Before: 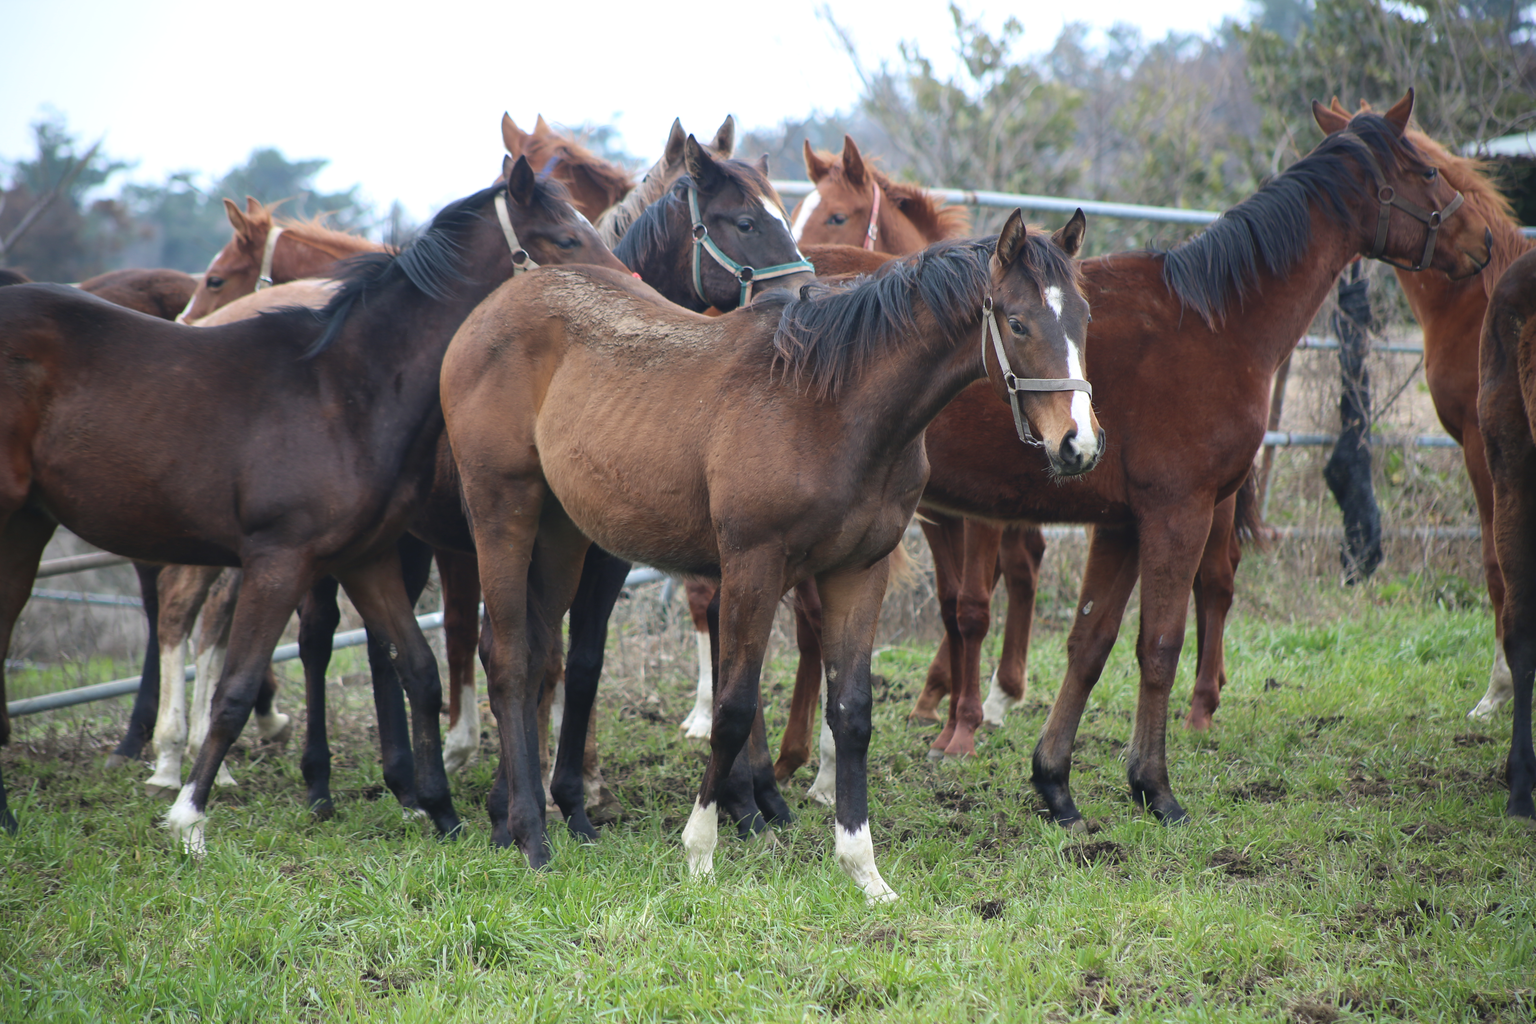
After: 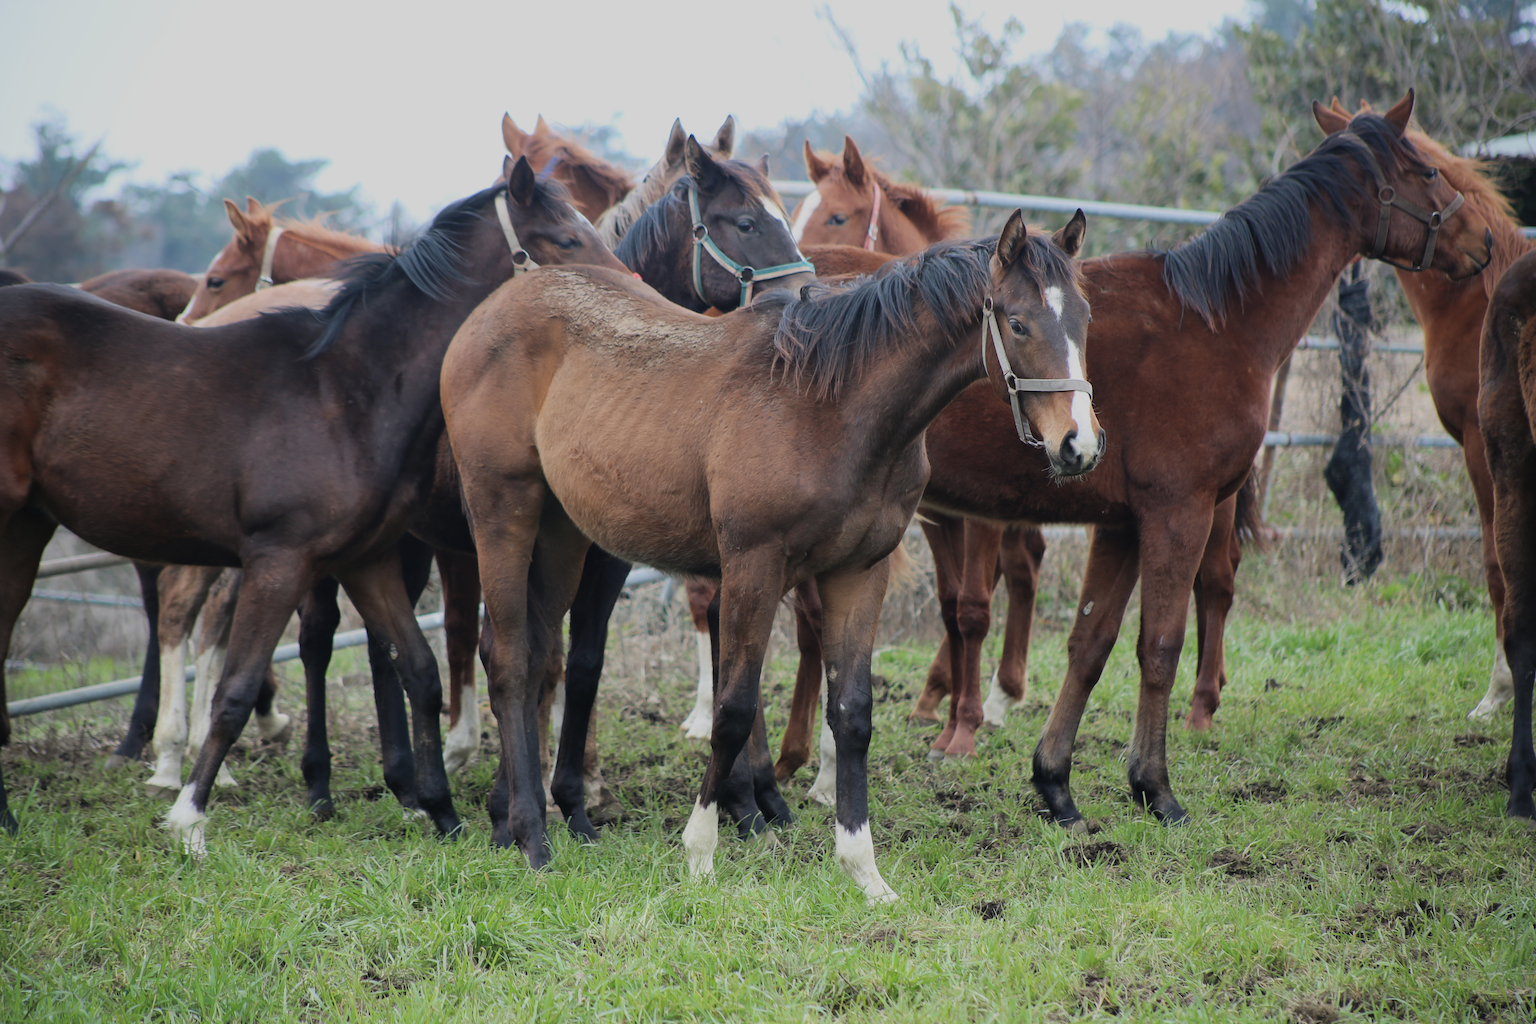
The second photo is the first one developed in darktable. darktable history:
filmic rgb: black relative exposure -16 EV, white relative exposure 6.91 EV, hardness 4.72
